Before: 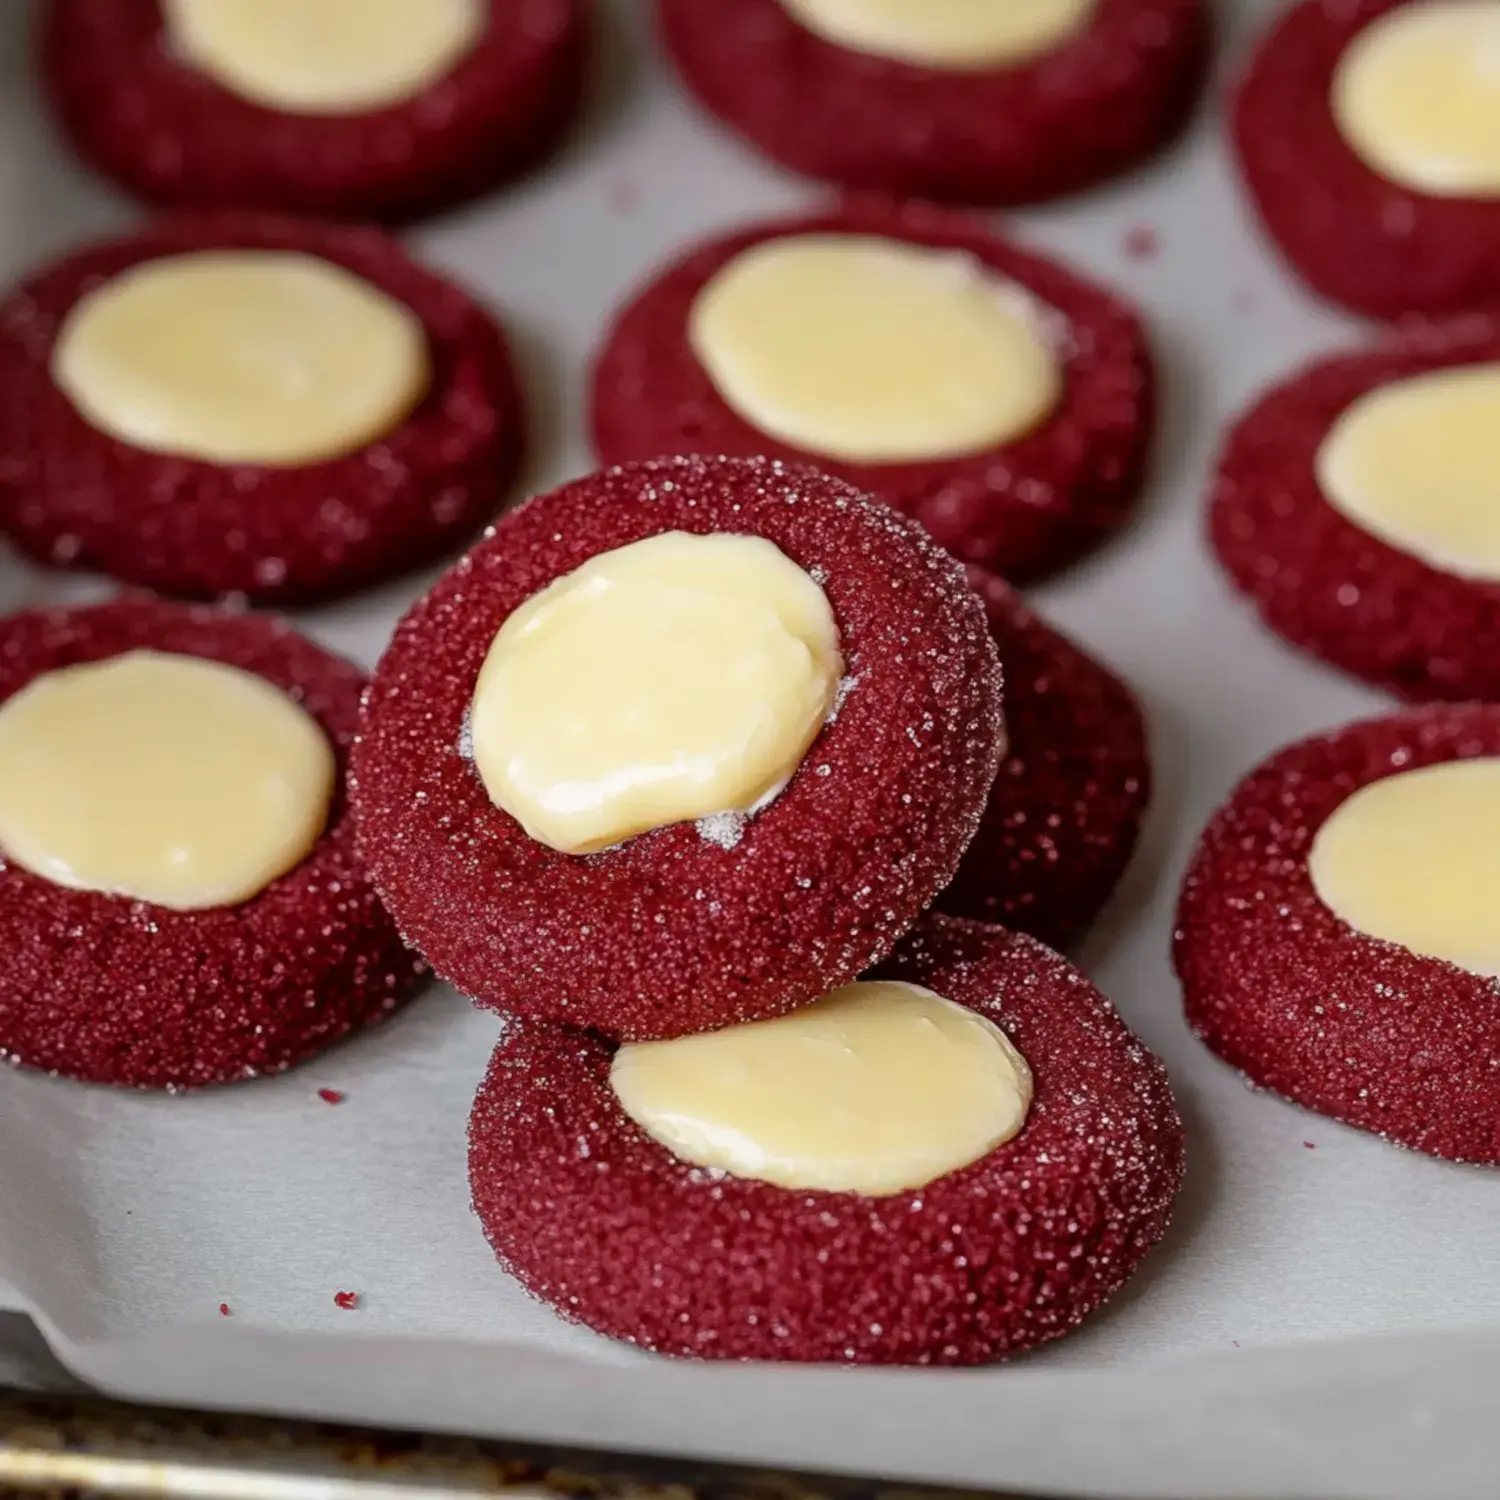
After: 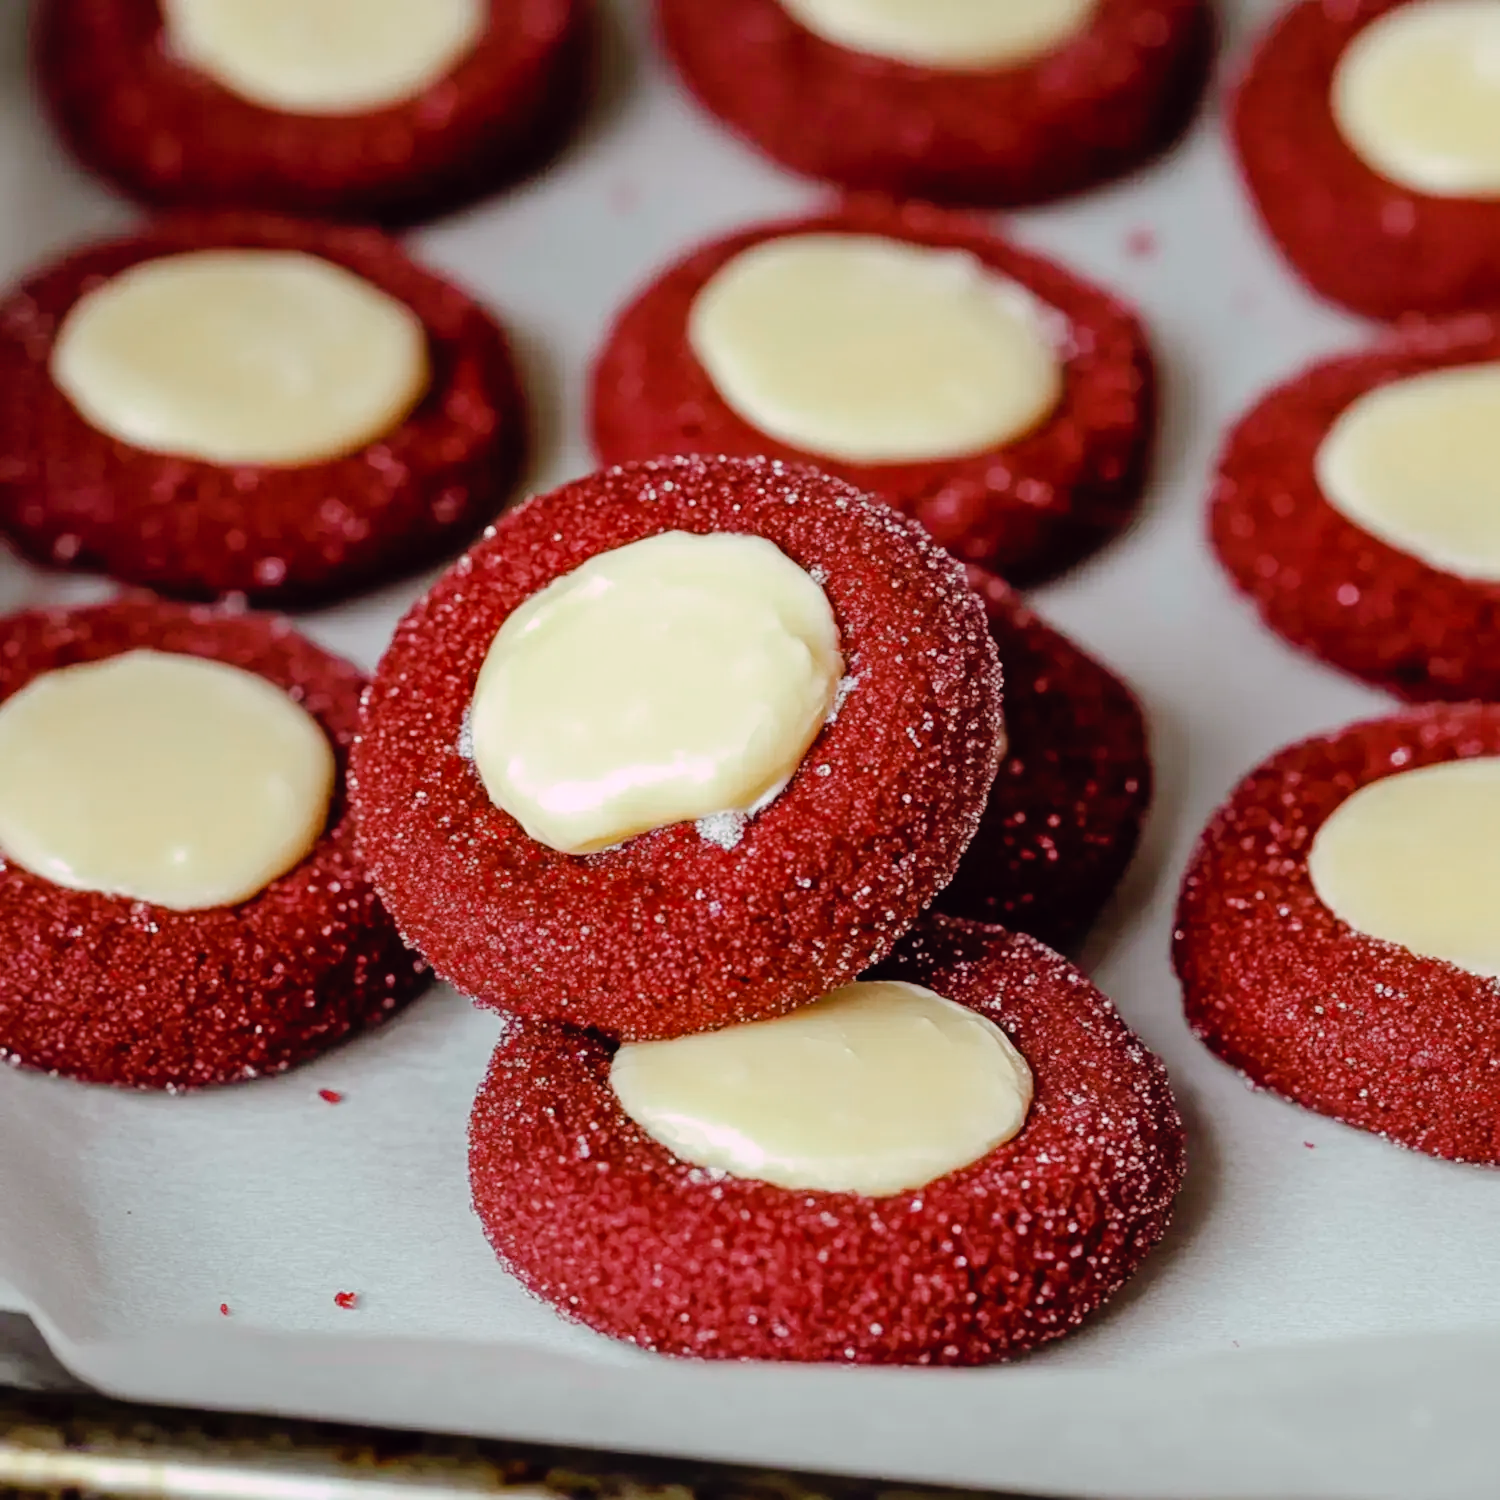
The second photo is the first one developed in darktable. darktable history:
tone curve: curves: ch0 [(0, 0) (0.003, 0.001) (0.011, 0.008) (0.025, 0.015) (0.044, 0.025) (0.069, 0.037) (0.1, 0.056) (0.136, 0.091) (0.177, 0.157) (0.224, 0.231) (0.277, 0.319) (0.335, 0.4) (0.399, 0.493) (0.468, 0.571) (0.543, 0.645) (0.623, 0.706) (0.709, 0.77) (0.801, 0.838) (0.898, 0.918) (1, 1)], preserve colors none
color look up table: target L [81.6, 83.47, 82.1, 73.75, 82.53, 79.87, 65.18, 53.99, 46.06, 42.9, 52.03, 29.85, 10.6, 201.1, 91.38, 85.02, 76.85, 72.5, 68.65, 65.32, 55.19, 53.82, 44.22, 46.05, 36.64, 33.37, 23.89, 97.33, 89.32, 72.29, 74.93, 55.07, 59.43, 55.72, 63.36, 52.49, 46.98, 47.44, 39.07, 37.11, 43.48, 25.61, 13.38, 7.917, 97.8, 89.2, 80.66, 54.87, 38.16], target a [-40.34, -25.8, -27.62, -65.89, -33.63, -58.77, -54.08, -13.82, -25.46, -37.05, -40.04, -24.04, -15.36, 0, -3.076, 3.663, 20.09, 4.538, 35.63, 63.53, 31.64, 58.95, 38.09, 74.3, 4.028, 0.064, 33.1, 13.64, 24.57, 0.575, 46.55, -3.424, 25.78, 81.46, 79.09, 16.2, 10.74, 69.27, 11.04, 45.47, 63.46, 24.71, 17.78, 14.41, -27.21, -58.33, -43.75, -25.62, -13.75], target b [32.47, 47.37, 22.79, 40.47, 5.455, 8.571, 24.55, 16.36, 33.02, 27.02, -0.042, 19.7, 5.759, -0.001, 22.36, 1.066, 82.32, 46.94, 62.28, 2.541, 22.45, 44.9, 43.67, 20.99, 12.54, 30.11, 27.72, -7.479, -20.94, -25.94, -29.87, -53.87, -29.11, -24.14, -49.36, -66.41, -7.109, -18.09, -35.15, -11.75, -56.85, -64.82, -34.49, -10.93, -6.91, -21.76, -21.25, -16.73, -20.95], num patches 49
